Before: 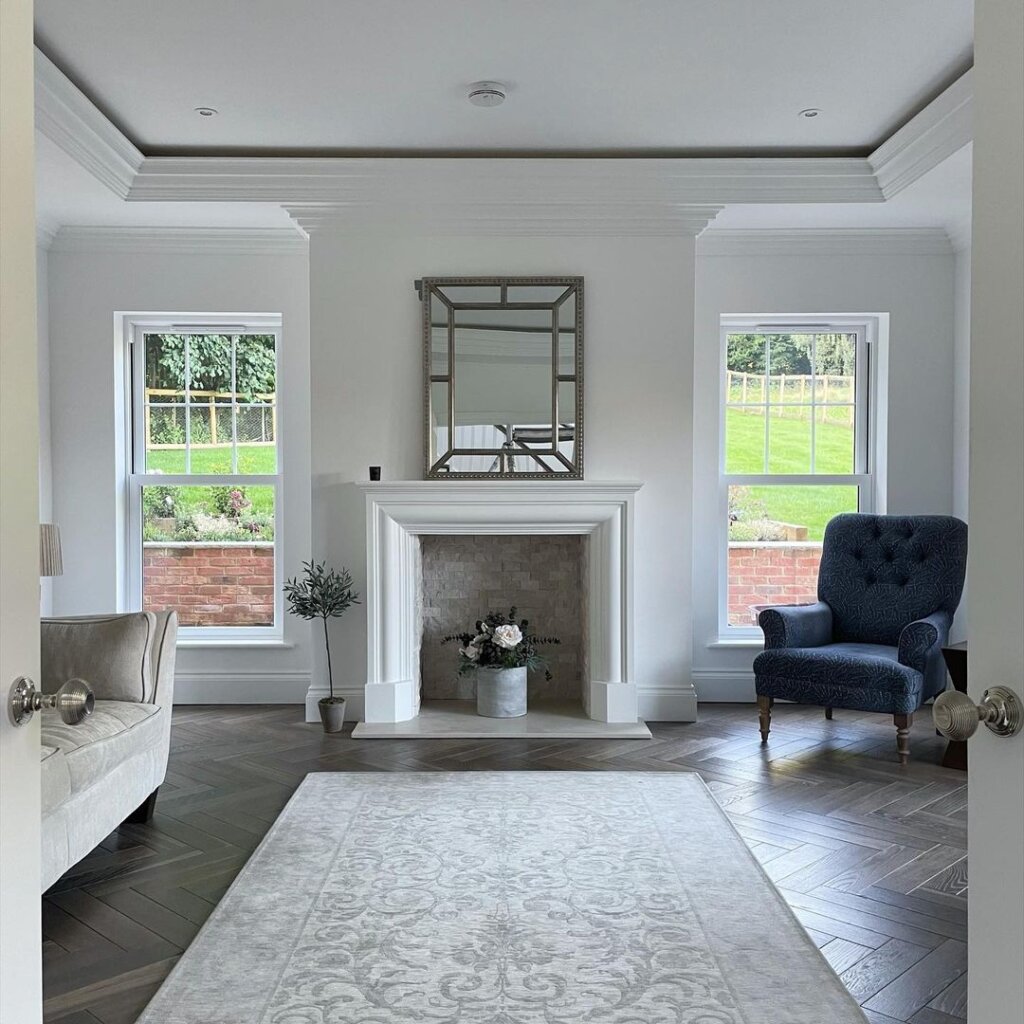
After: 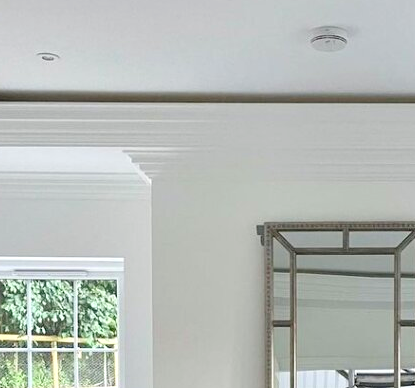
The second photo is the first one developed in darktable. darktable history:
crop: left 15.452%, top 5.459%, right 43.956%, bottom 56.62%
white balance: emerald 1
levels: black 3.83%, white 90.64%, levels [0.044, 0.416, 0.908]
